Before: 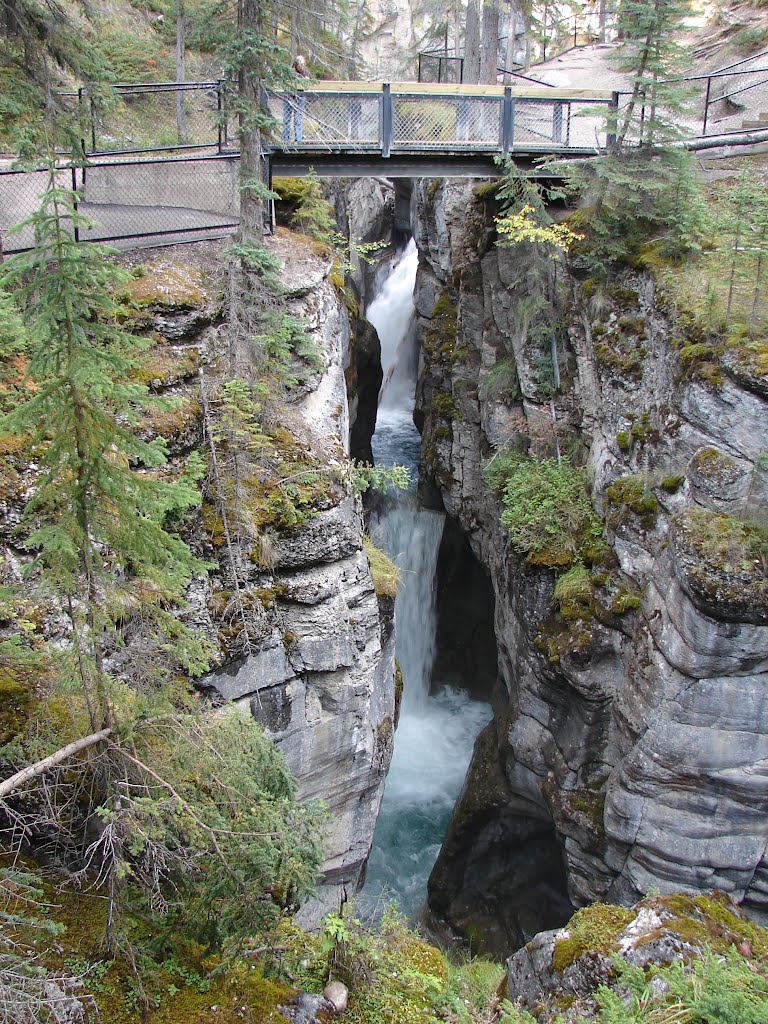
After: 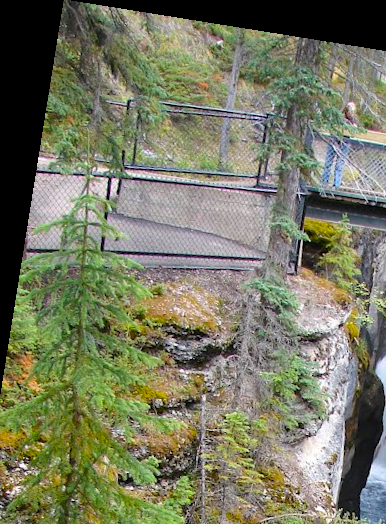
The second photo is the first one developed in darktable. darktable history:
color balance rgb: linear chroma grading › global chroma 15%, perceptual saturation grading › global saturation 30%
white balance: emerald 1
rotate and perspective: rotation 9.12°, automatic cropping off
crop and rotate: left 10.817%, top 0.062%, right 47.194%, bottom 53.626%
